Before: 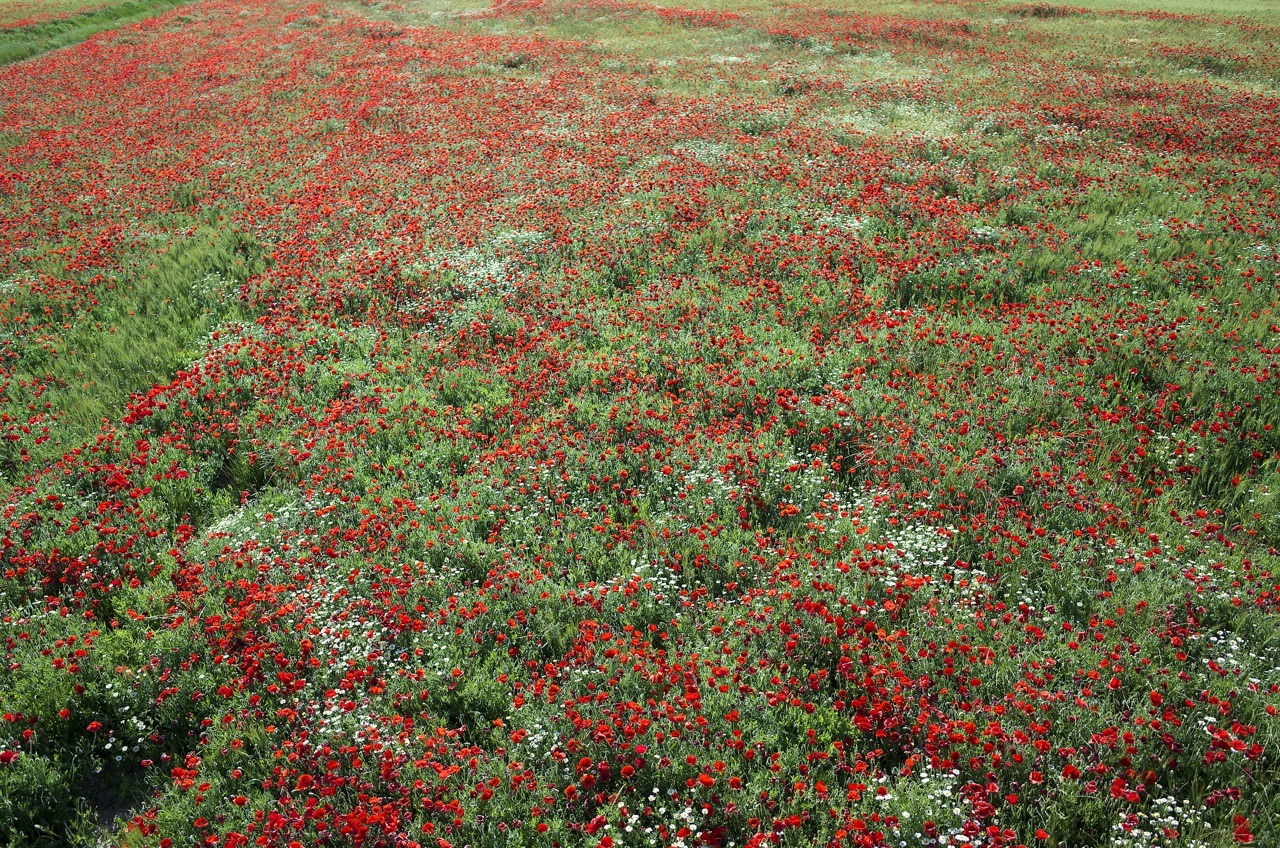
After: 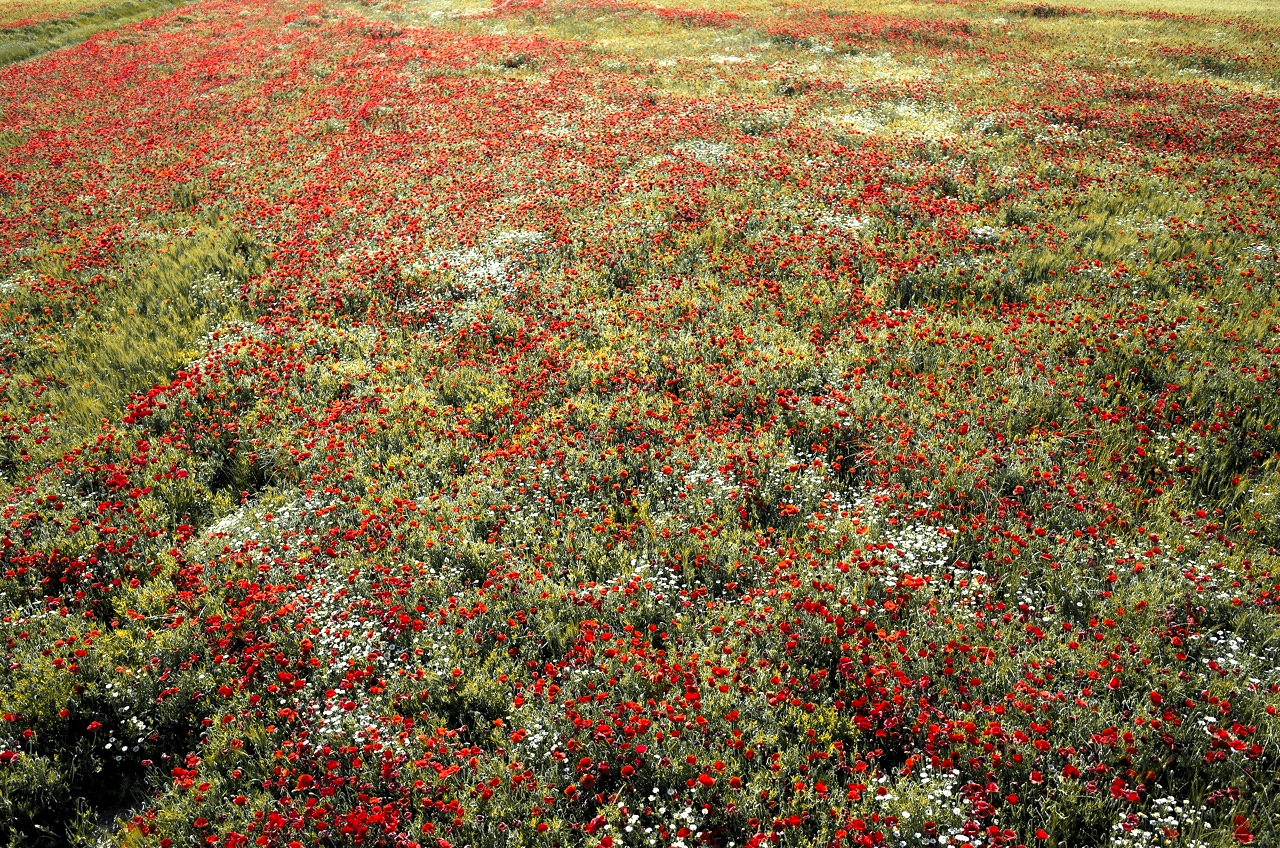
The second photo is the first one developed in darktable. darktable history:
color zones: curves: ch0 [(0, 0.499) (0.143, 0.5) (0.286, 0.5) (0.429, 0.476) (0.571, 0.284) (0.714, 0.243) (0.857, 0.449) (1, 0.499)]; ch1 [(0, 0.532) (0.143, 0.645) (0.286, 0.696) (0.429, 0.211) (0.571, 0.504) (0.714, 0.493) (0.857, 0.495) (1, 0.532)]; ch2 [(0, 0.5) (0.143, 0.5) (0.286, 0.427) (0.429, 0.324) (0.571, 0.5) (0.714, 0.5) (0.857, 0.5) (1, 0.5)]
levels: black 0.074%, levels [0.116, 0.574, 1]
exposure: exposure 0.64 EV, compensate exposure bias true, compensate highlight preservation false
